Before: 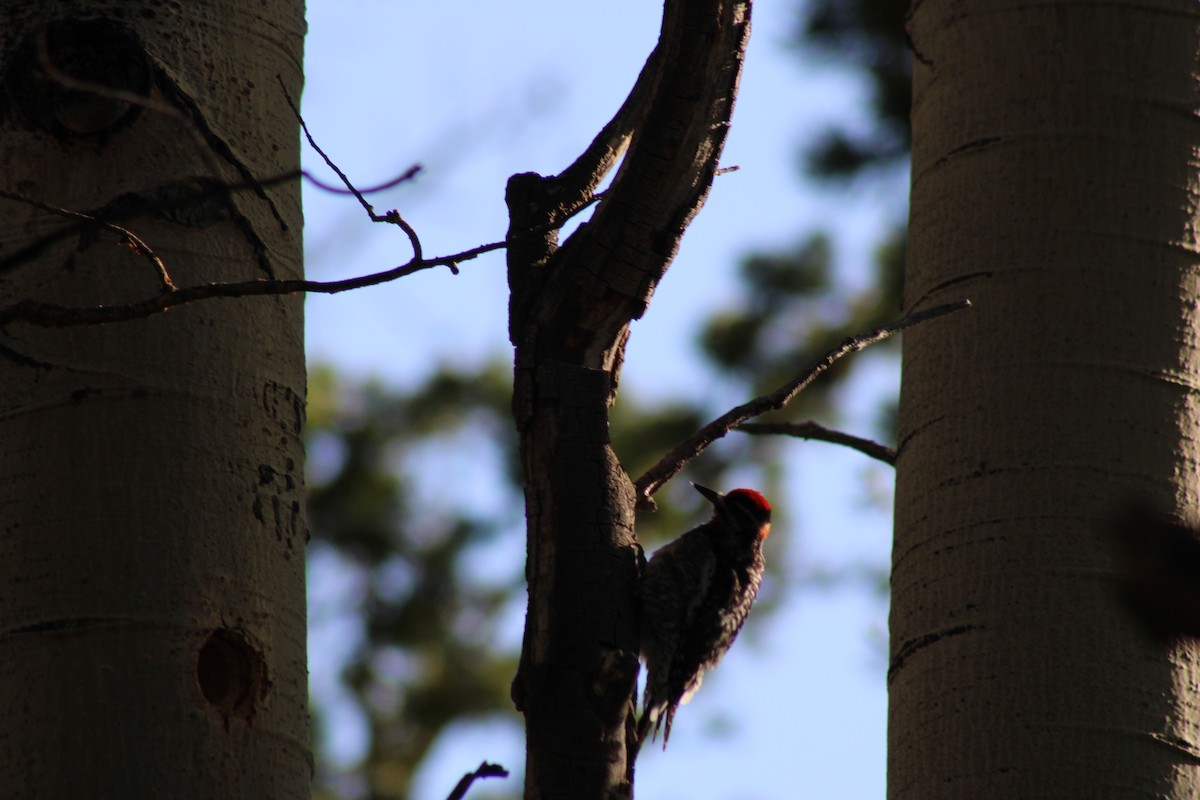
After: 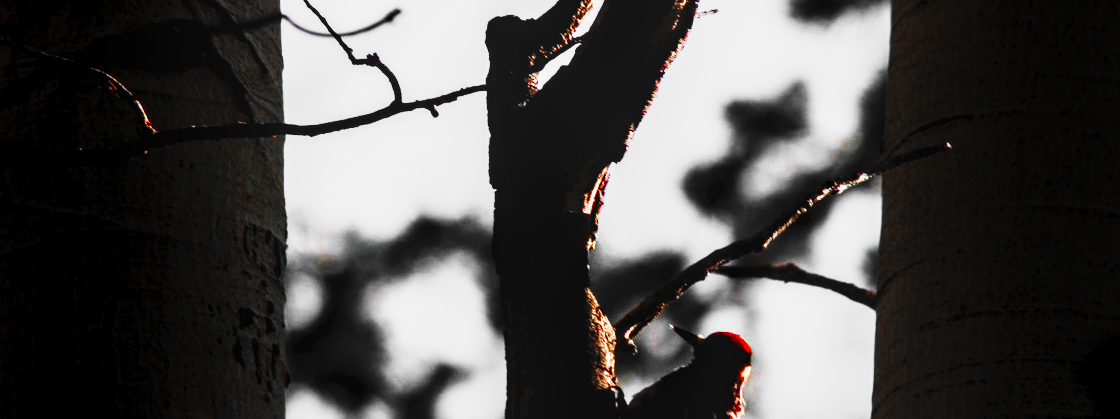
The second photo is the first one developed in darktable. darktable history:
crop: left 1.747%, top 19.647%, right 4.858%, bottom 27.955%
local contrast: detail 130%
tone equalizer: -8 EV -0.43 EV, -7 EV -0.368 EV, -6 EV -0.335 EV, -5 EV -0.234 EV, -3 EV 0.245 EV, -2 EV 0.303 EV, -1 EV 0.394 EV, +0 EV 0.407 EV
exposure: exposure 0.517 EV, compensate highlight preservation false
color balance rgb: highlights gain › chroma 1.467%, highlights gain › hue 307.72°, global offset › luminance -0.87%, perceptual saturation grading › global saturation 15.707%, perceptual saturation grading › highlights -19.125%, perceptual saturation grading › shadows 19.503%, perceptual brilliance grading › global brilliance 15.468%, perceptual brilliance grading › shadows -35.481%, contrast -29.402%
tone curve: curves: ch0 [(0, 0) (0.003, 0.006) (0.011, 0.008) (0.025, 0.011) (0.044, 0.015) (0.069, 0.019) (0.1, 0.023) (0.136, 0.03) (0.177, 0.042) (0.224, 0.065) (0.277, 0.103) (0.335, 0.177) (0.399, 0.294) (0.468, 0.463) (0.543, 0.639) (0.623, 0.805) (0.709, 0.909) (0.801, 0.967) (0.898, 0.989) (1, 1)], preserve colors none
color zones: curves: ch0 [(0, 0.497) (0.096, 0.361) (0.221, 0.538) (0.429, 0.5) (0.571, 0.5) (0.714, 0.5) (0.857, 0.5) (1, 0.497)]; ch1 [(0, 0.5) (0.143, 0.5) (0.257, -0.002) (0.429, 0.04) (0.571, -0.001) (0.714, -0.015) (0.857, 0.024) (1, 0.5)]
